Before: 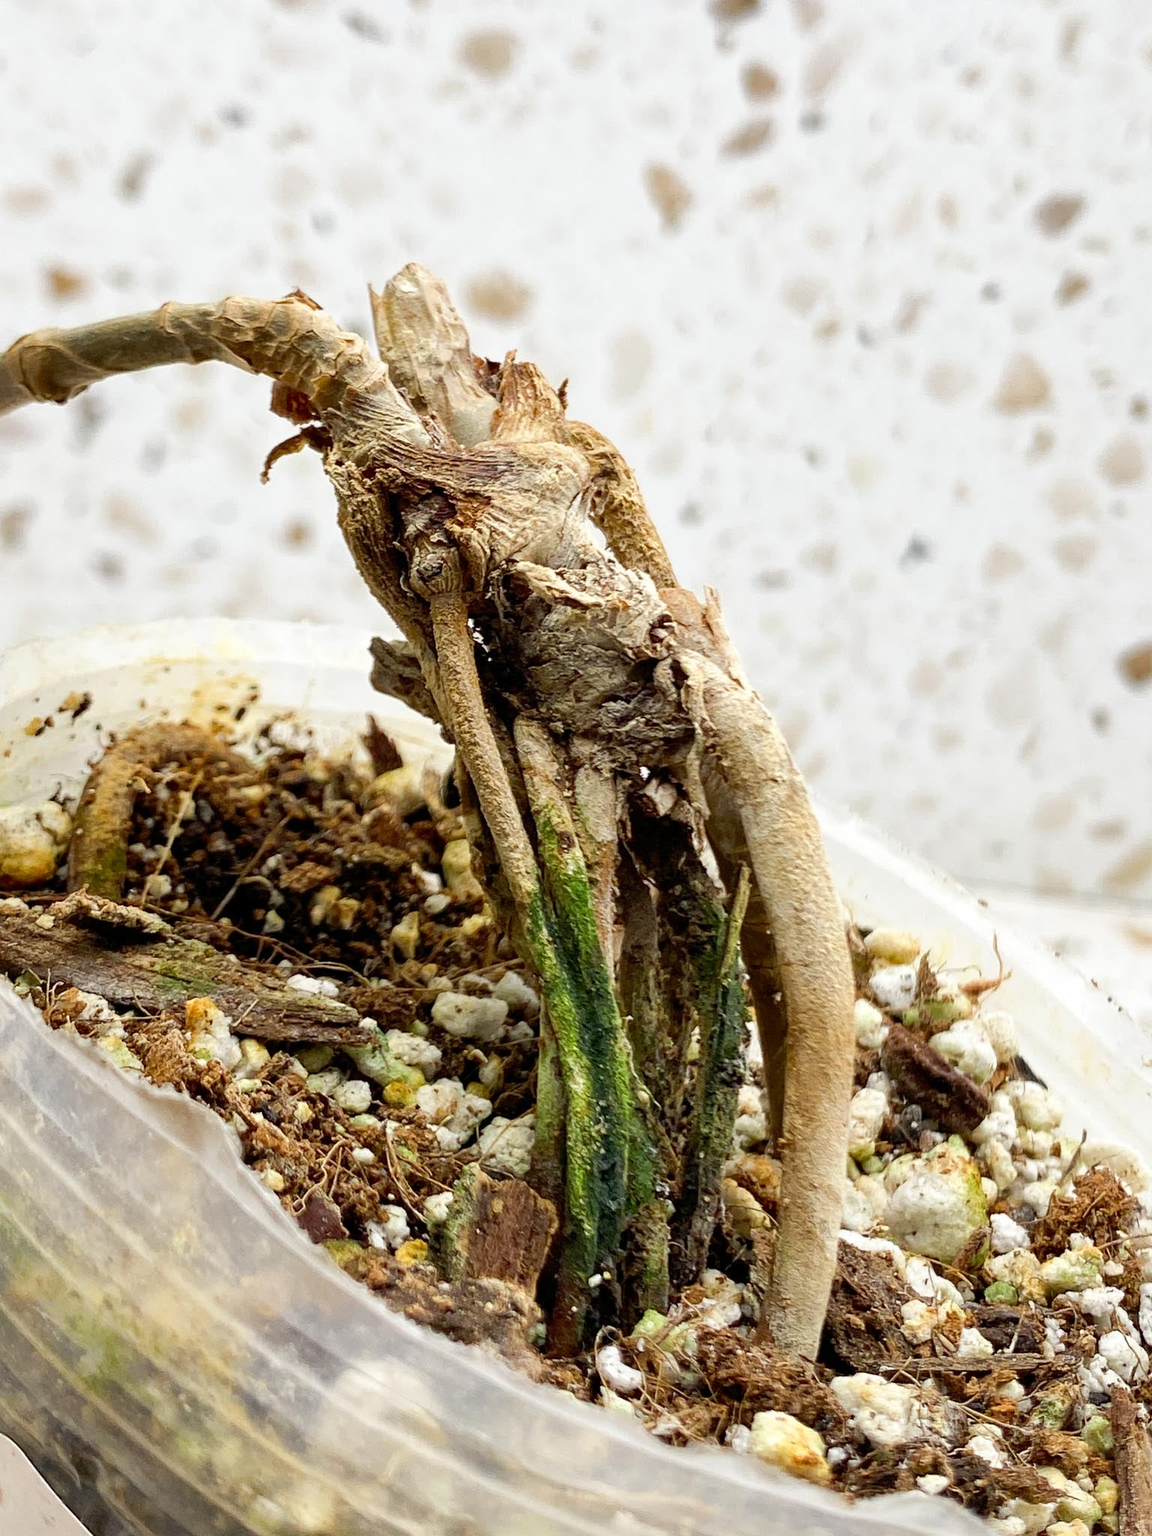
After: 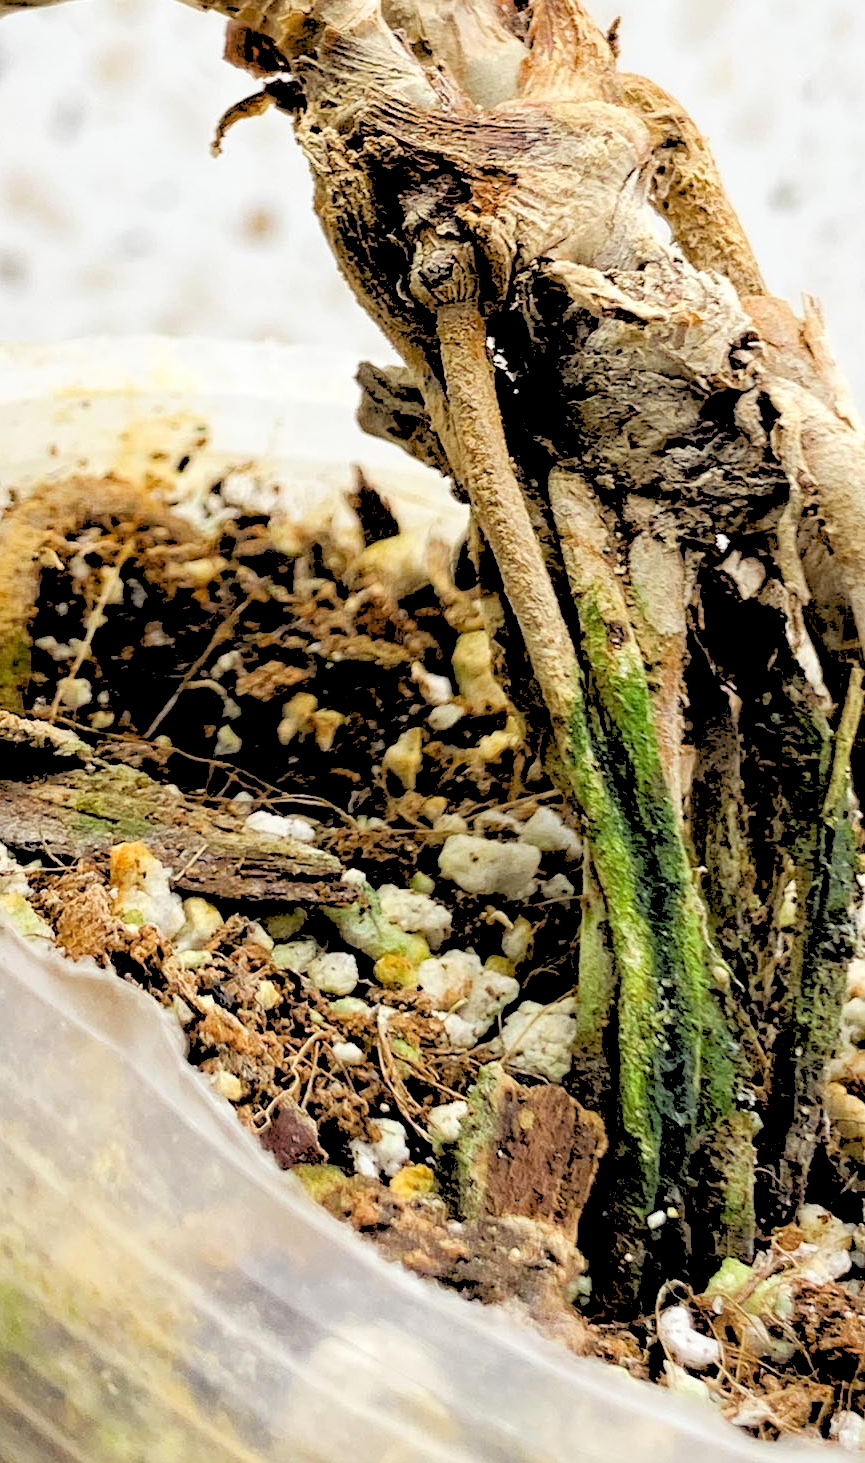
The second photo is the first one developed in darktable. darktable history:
crop: left 8.966%, top 23.852%, right 34.699%, bottom 4.703%
rgb levels: levels [[0.027, 0.429, 0.996], [0, 0.5, 1], [0, 0.5, 1]]
